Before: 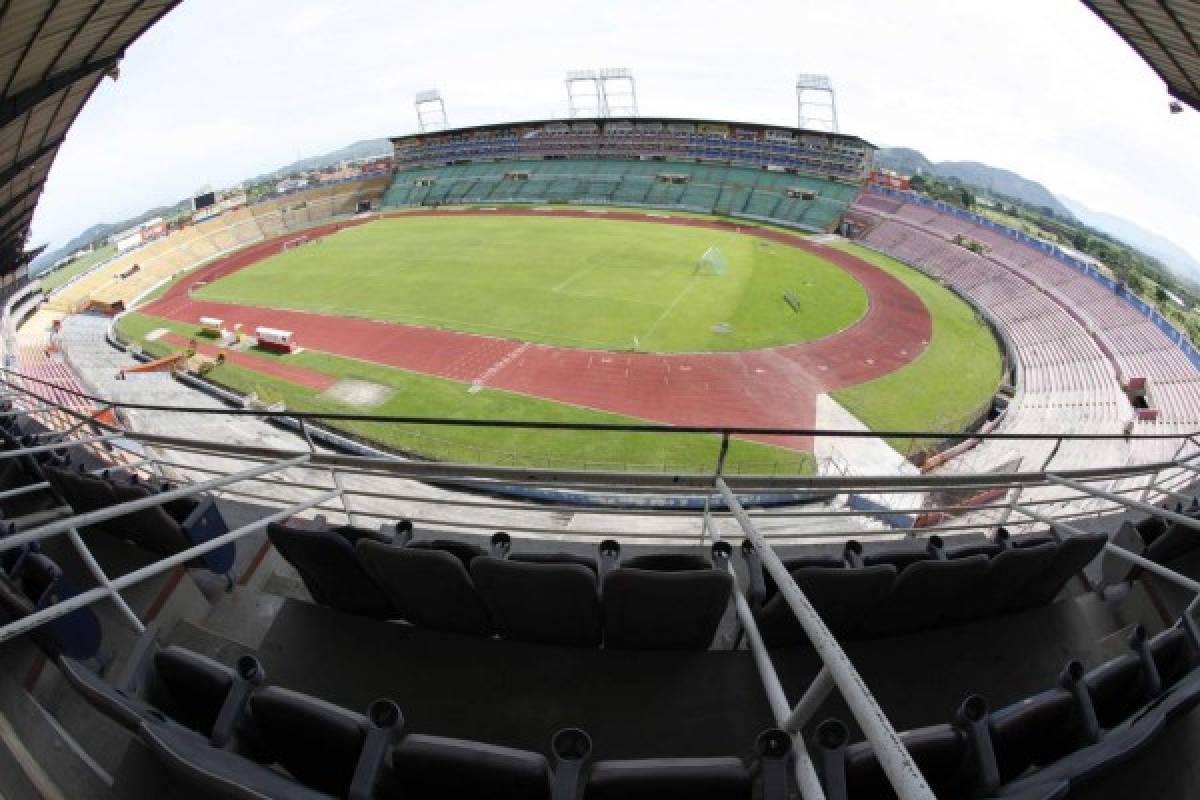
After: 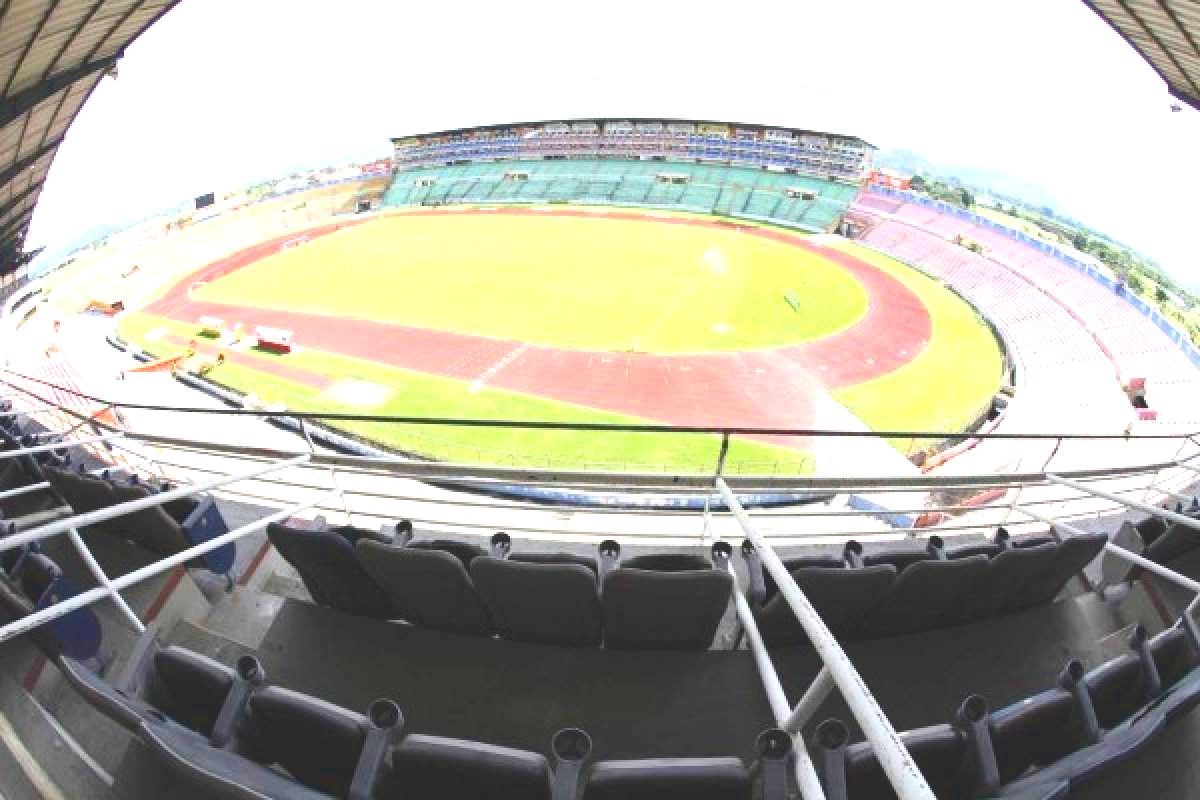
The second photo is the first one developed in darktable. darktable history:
levels: levels [0, 0.492, 0.984]
tone curve: curves: ch0 [(0, 0) (0.003, 0.156) (0.011, 0.156) (0.025, 0.161) (0.044, 0.164) (0.069, 0.178) (0.1, 0.201) (0.136, 0.229) (0.177, 0.263) (0.224, 0.301) (0.277, 0.355) (0.335, 0.415) (0.399, 0.48) (0.468, 0.561) (0.543, 0.647) (0.623, 0.735) (0.709, 0.819) (0.801, 0.893) (0.898, 0.953) (1, 1)]
exposure: black level correction -0.002, exposure 1.34 EV, compensate highlight preservation false
